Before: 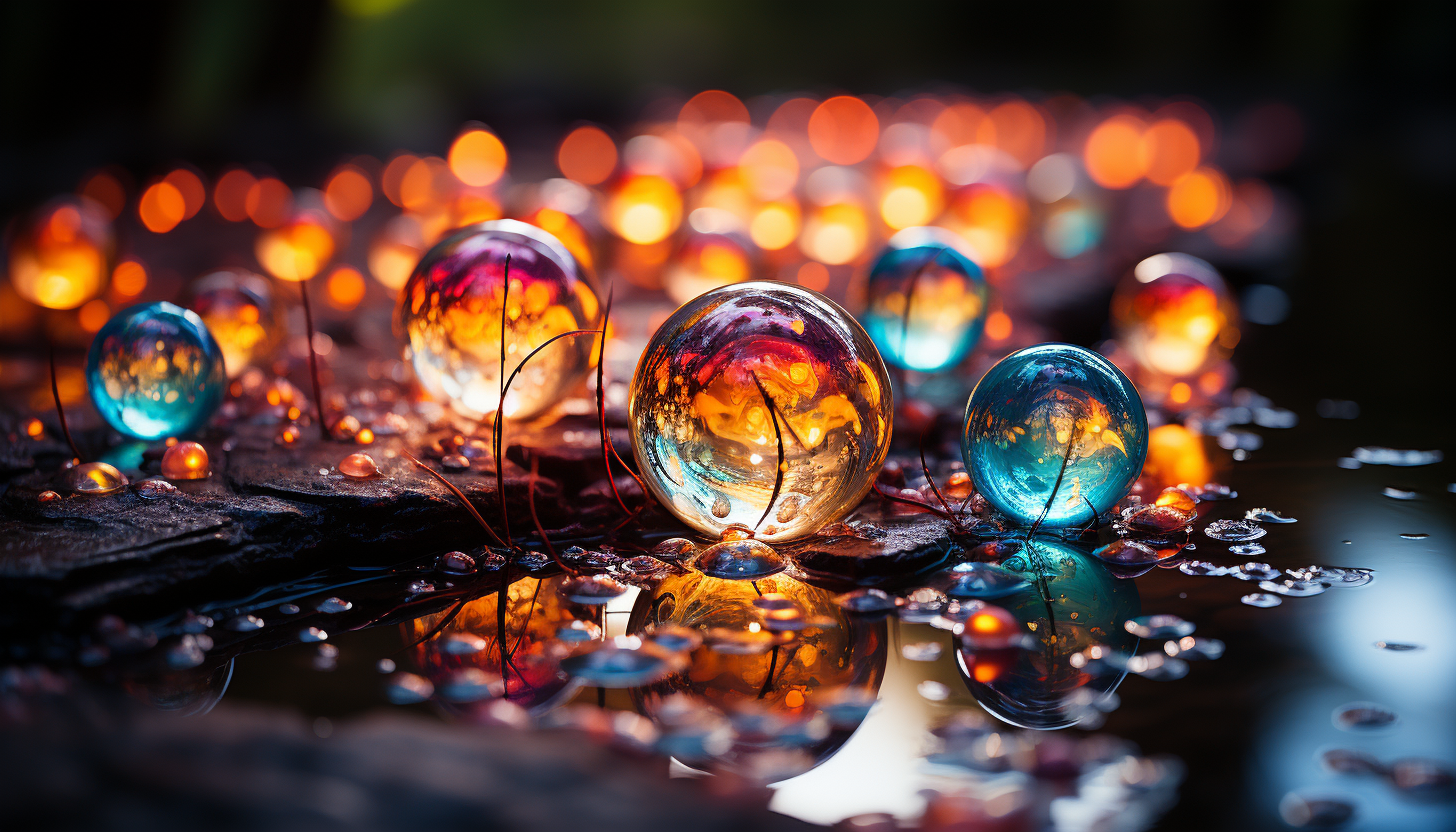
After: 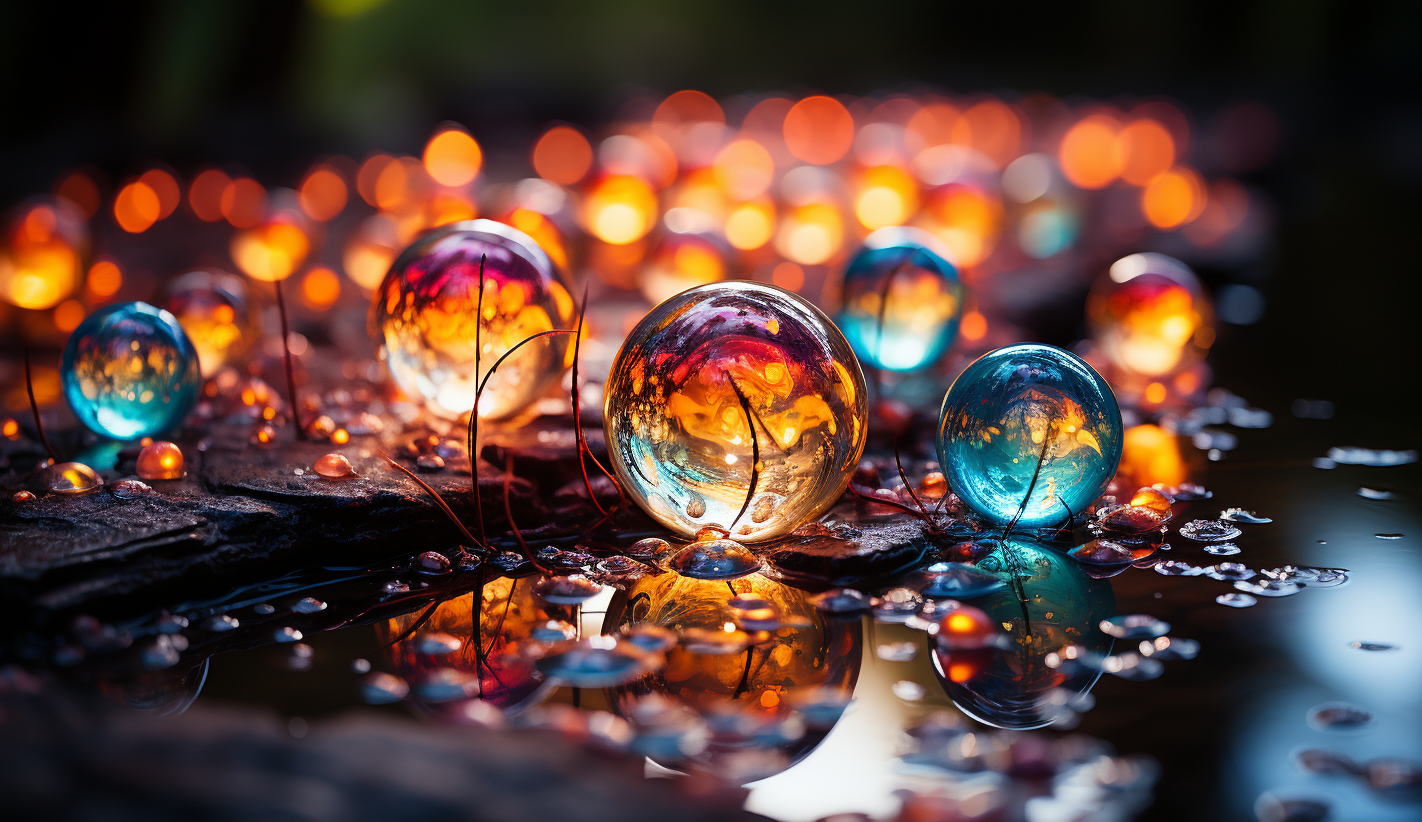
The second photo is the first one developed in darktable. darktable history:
crop and rotate: left 1.728%, right 0.596%, bottom 1.19%
